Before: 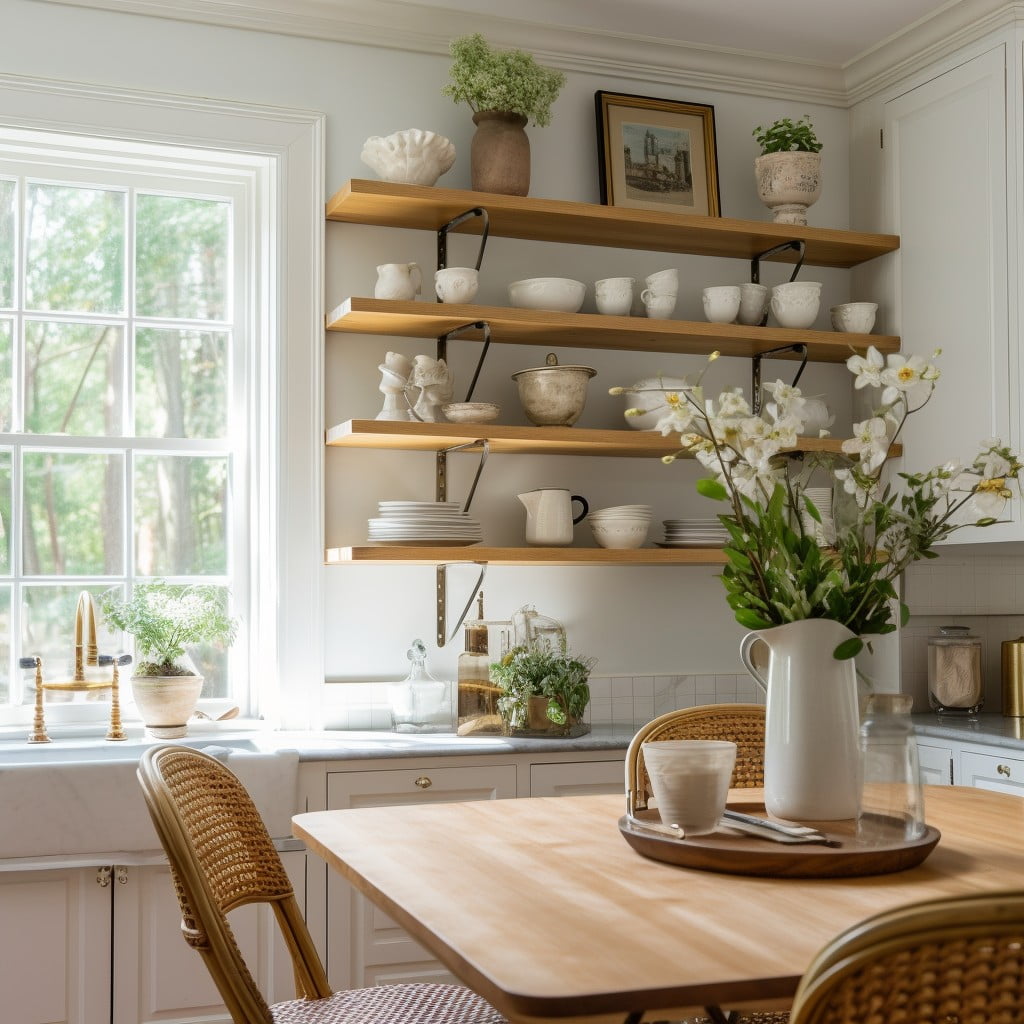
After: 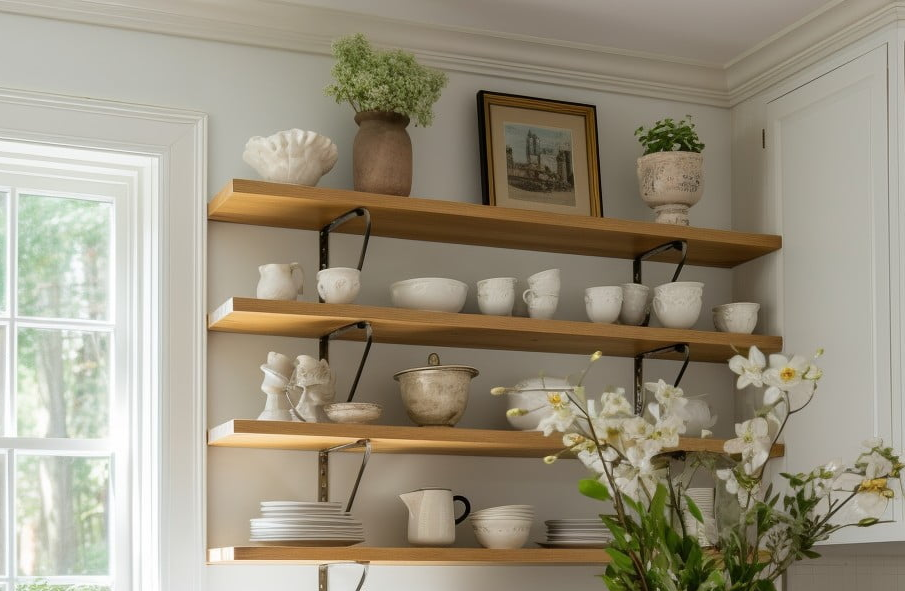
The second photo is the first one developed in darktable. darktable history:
crop and rotate: left 11.549%, bottom 42.248%
